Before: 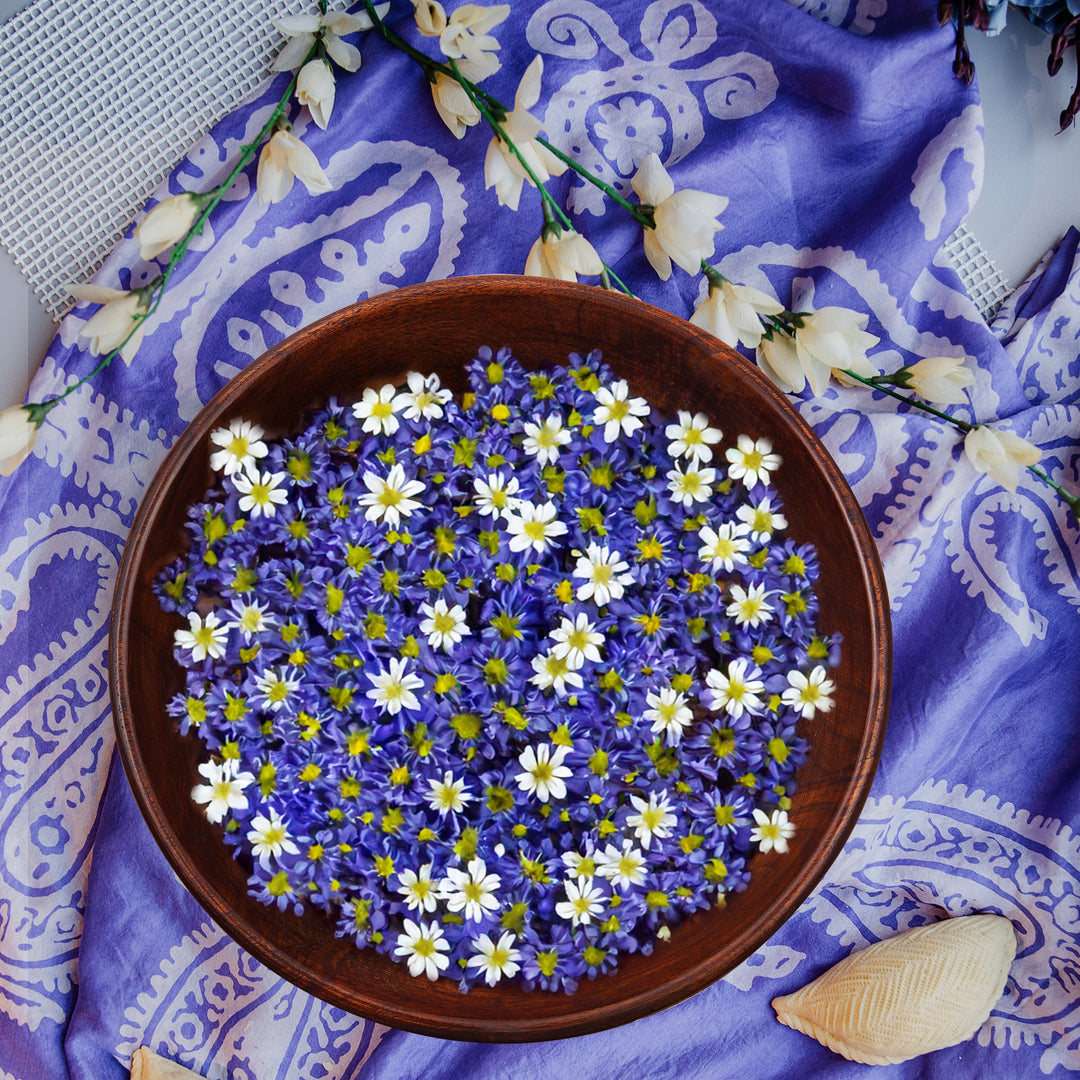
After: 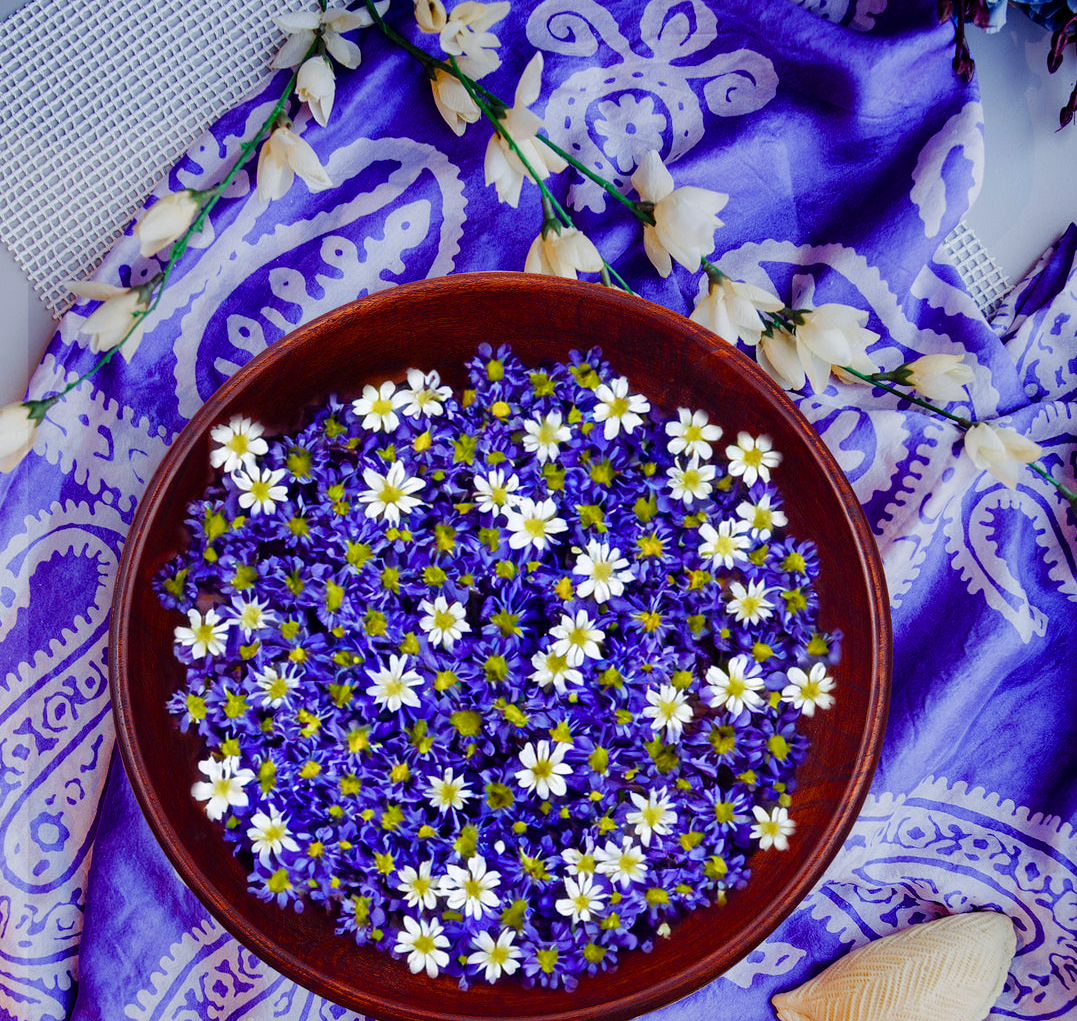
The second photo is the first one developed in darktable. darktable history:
crop: top 0.347%, right 0.258%, bottom 5.101%
color balance rgb: shadows lift › luminance 0.74%, shadows lift › chroma 6.811%, shadows lift › hue 302.44°, power › chroma 0.991%, power › hue 253.9°, perceptual saturation grading › global saturation 20%, perceptual saturation grading › highlights -25.302%, perceptual saturation grading › shadows 49.935%
